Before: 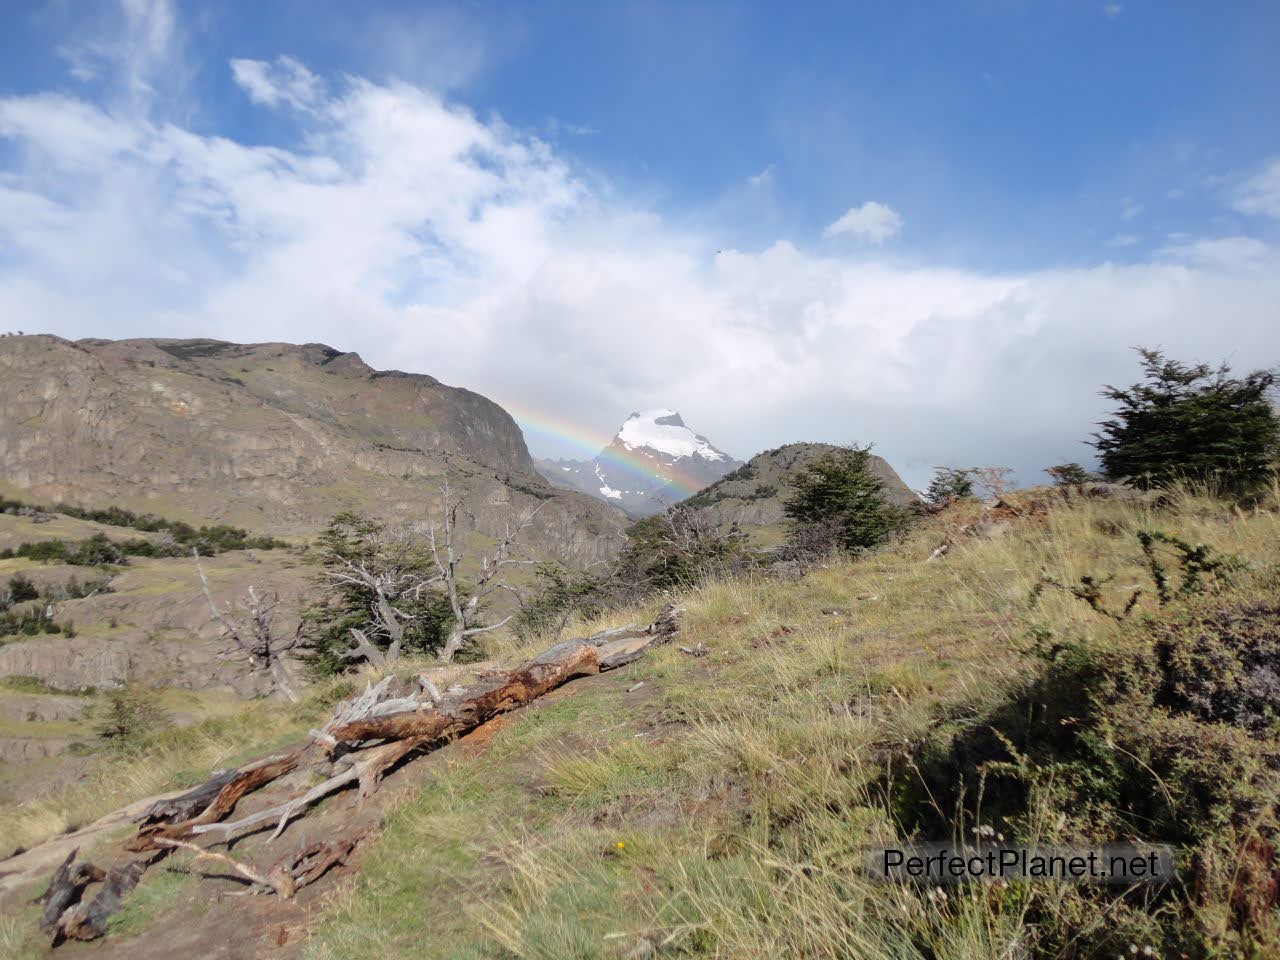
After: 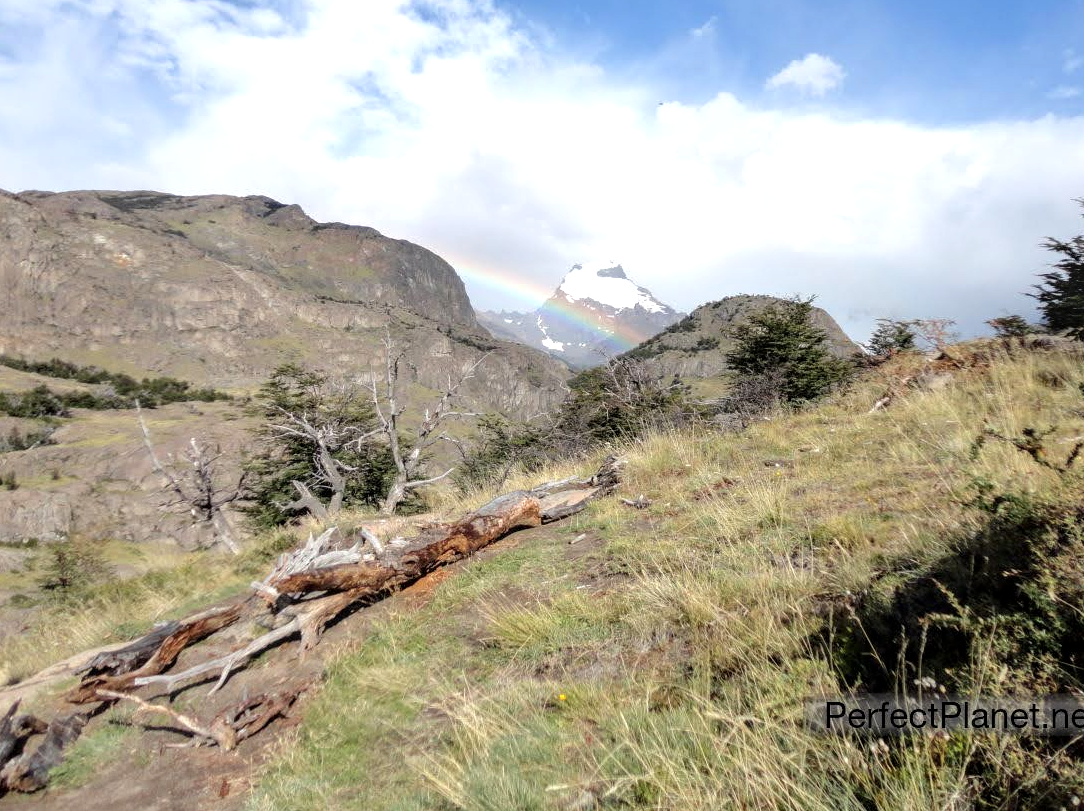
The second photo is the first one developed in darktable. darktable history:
local contrast: on, module defaults
crop and rotate: left 4.564%, top 15.445%, right 10.701%
tone equalizer: -8 EV -0.444 EV, -7 EV -0.371 EV, -6 EV -0.345 EV, -5 EV -0.2 EV, -3 EV 0.201 EV, -2 EV 0.344 EV, -1 EV 0.403 EV, +0 EV 0.409 EV
